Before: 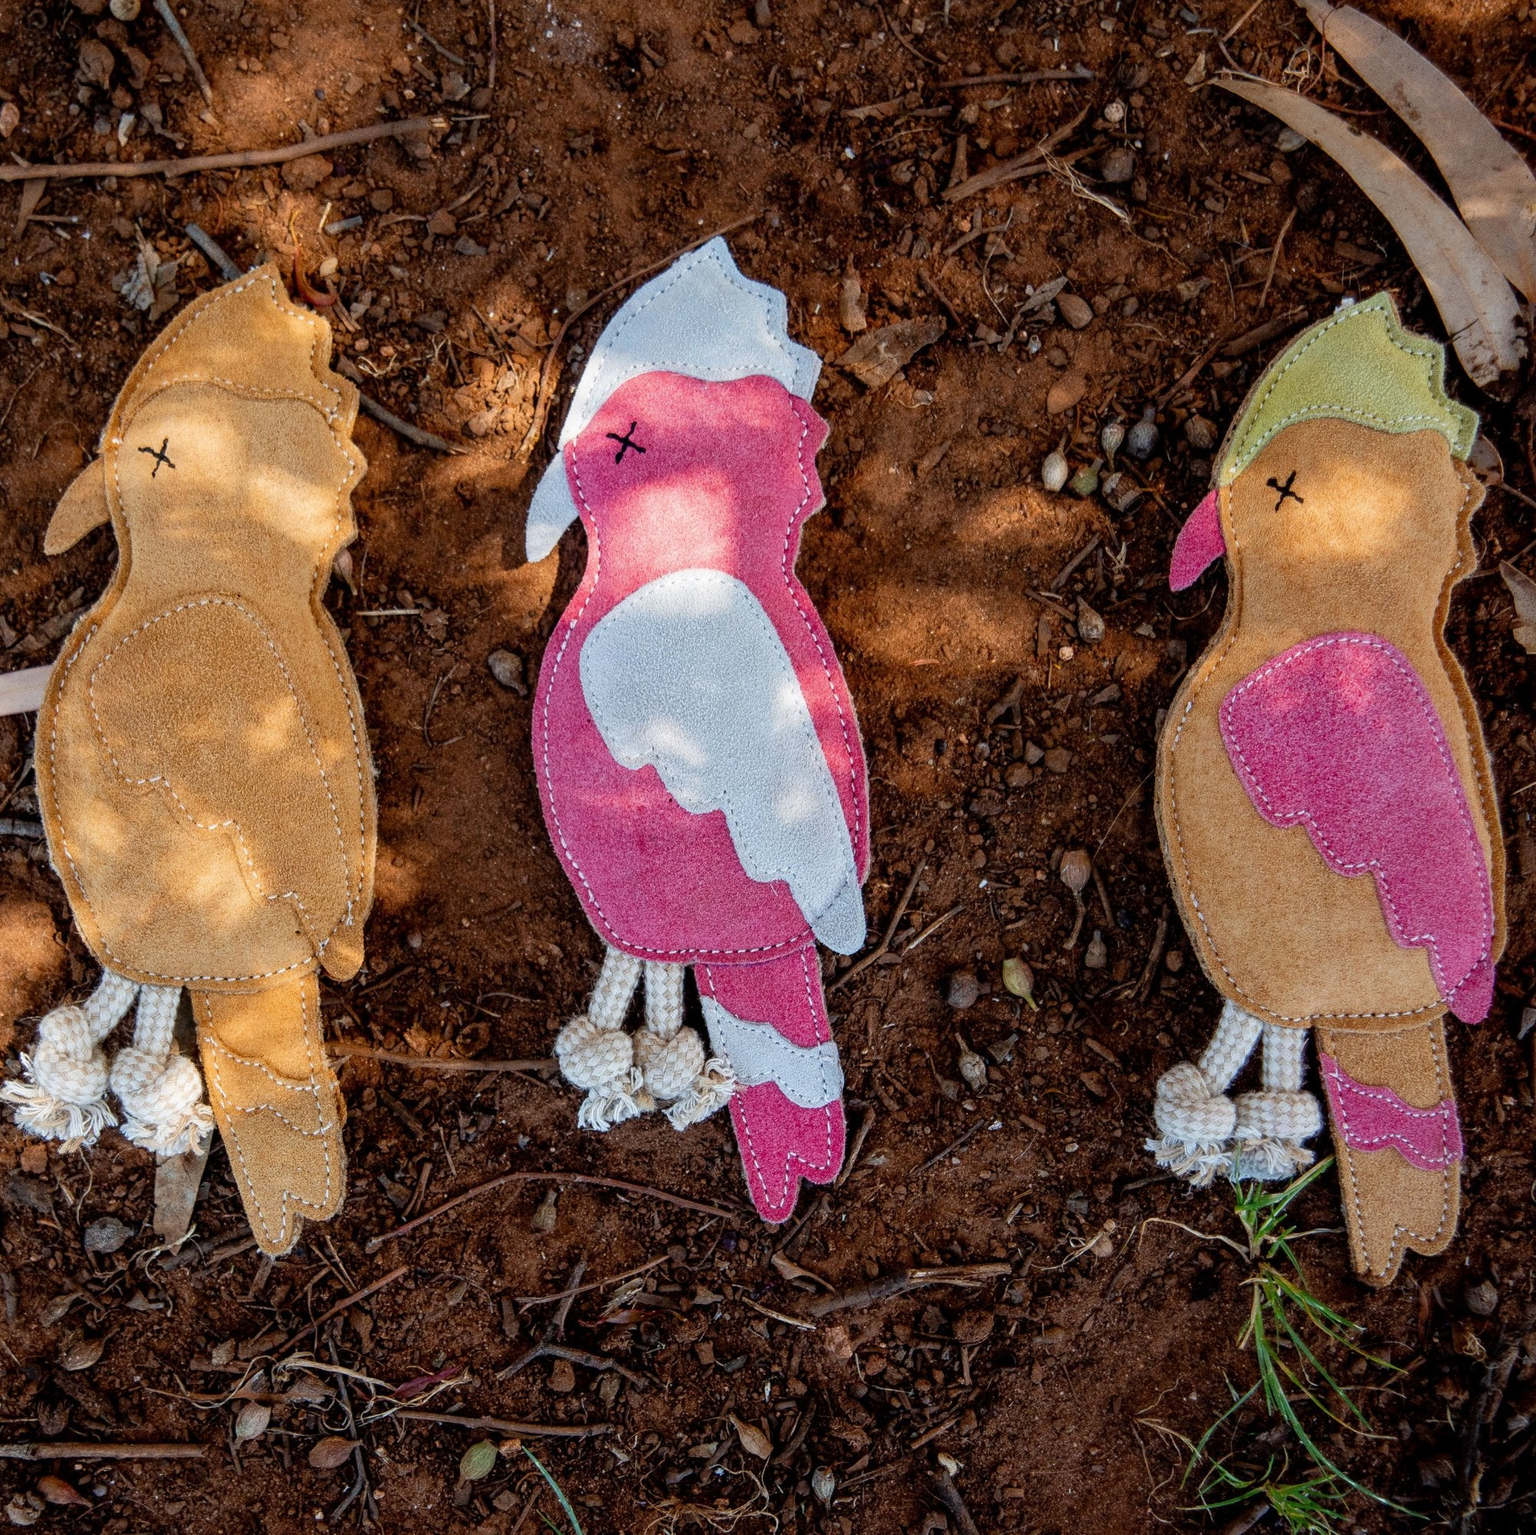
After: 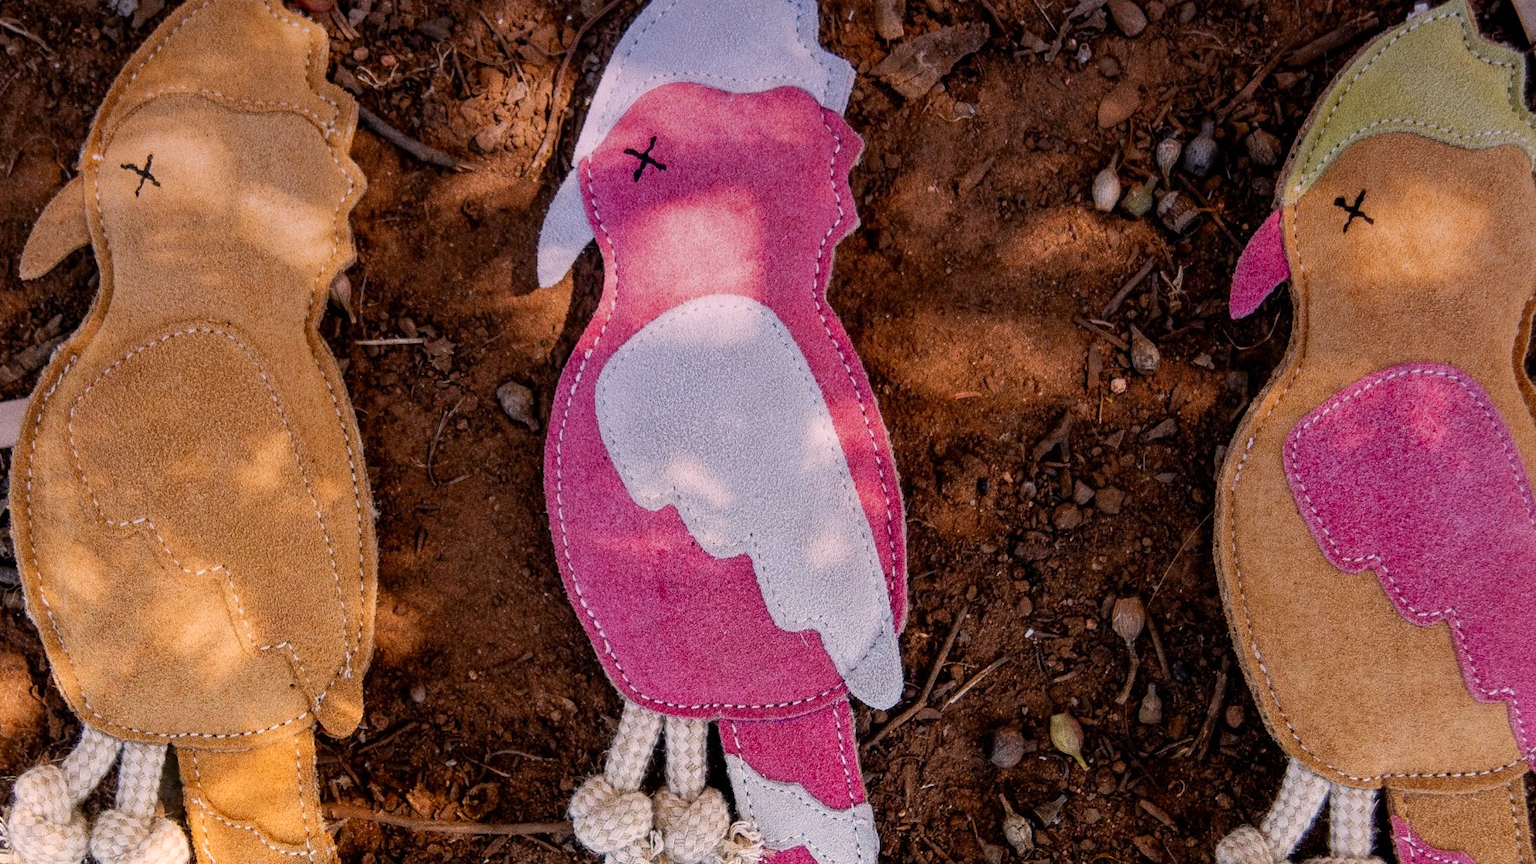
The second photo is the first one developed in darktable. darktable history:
color correction: highlights a* 11.96, highlights b* 11.58
graduated density: hue 238.83°, saturation 50%
grain: on, module defaults
crop: left 1.744%, top 19.225%, right 5.069%, bottom 28.357%
